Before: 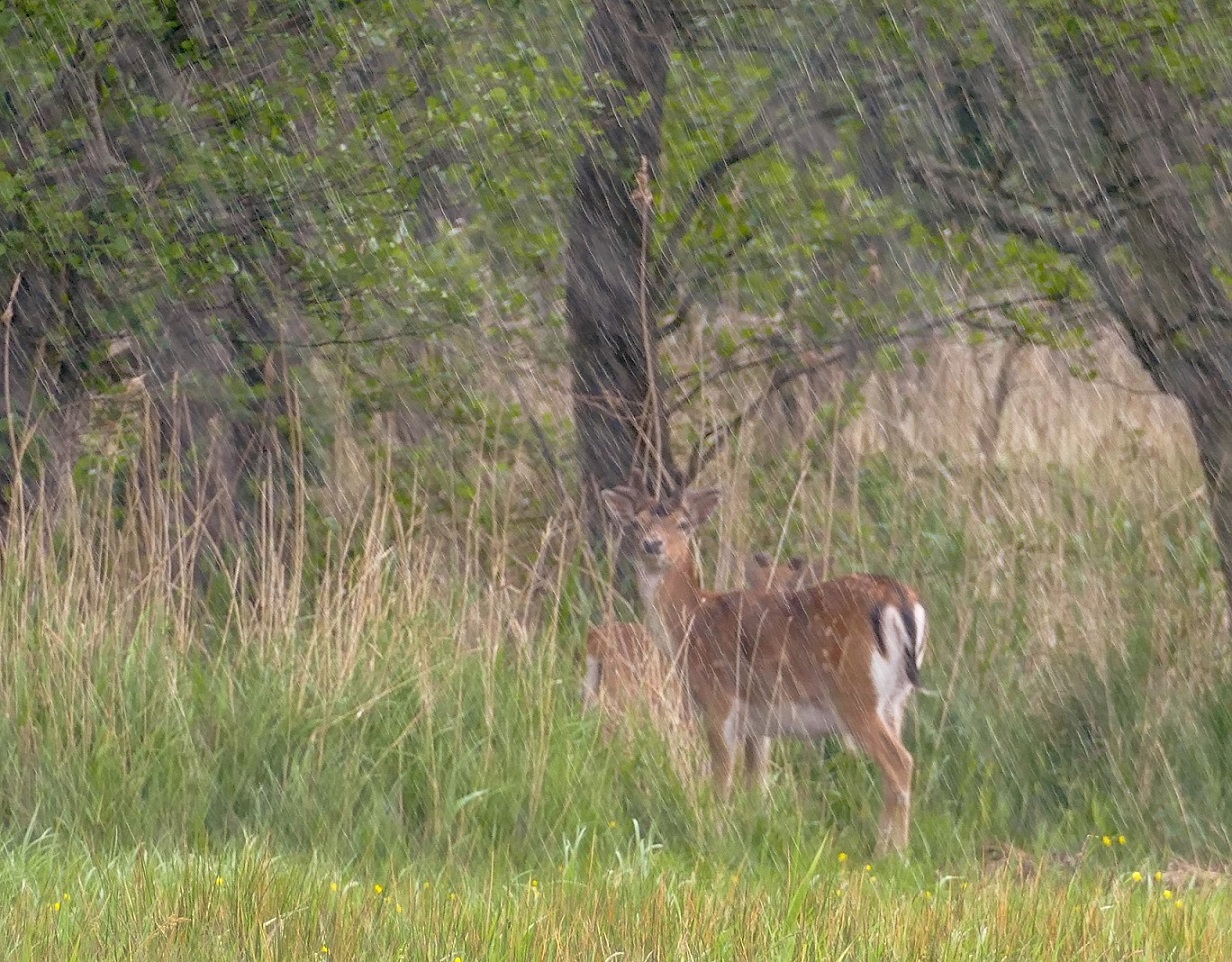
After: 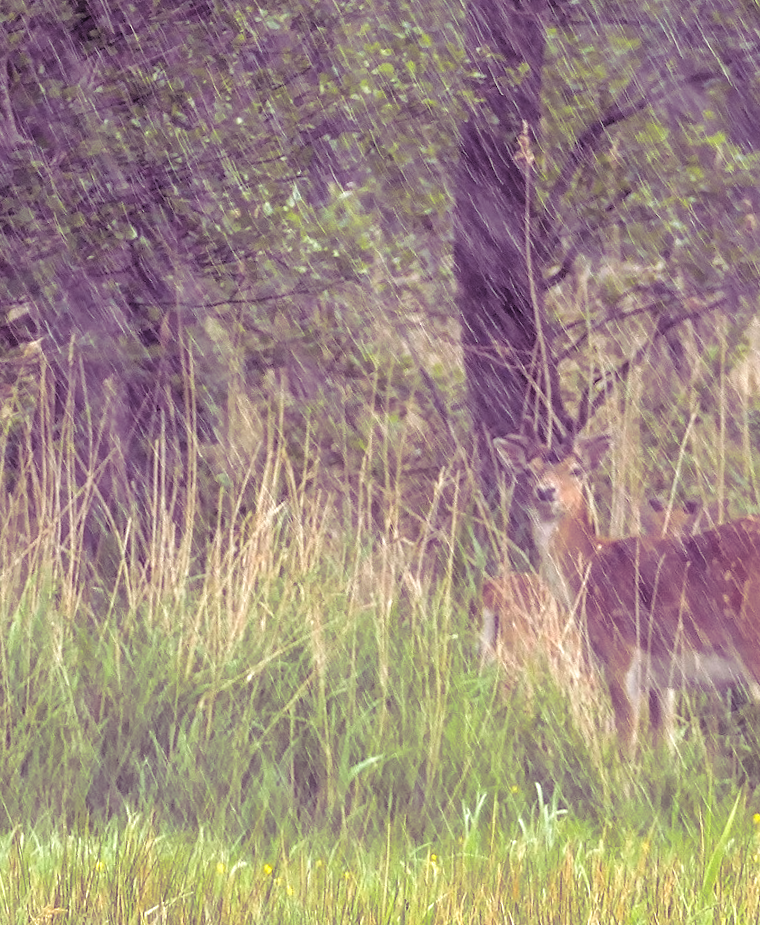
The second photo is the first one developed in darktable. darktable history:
rotate and perspective: rotation -1.68°, lens shift (vertical) -0.146, crop left 0.049, crop right 0.912, crop top 0.032, crop bottom 0.96
crop and rotate: left 6.617%, right 26.717%
split-toning: shadows › hue 277.2°, shadows › saturation 0.74
exposure: black level correction -0.002, exposure 0.54 EV, compensate highlight preservation false
